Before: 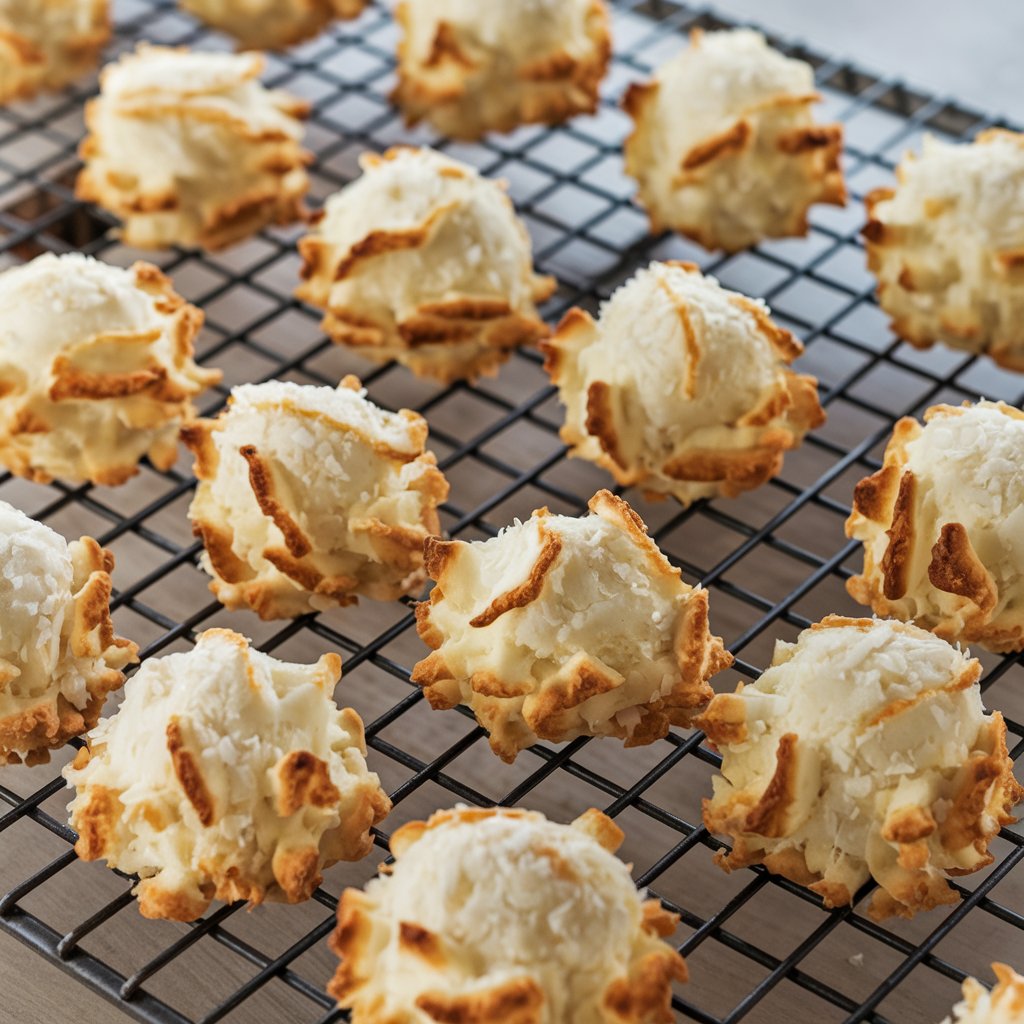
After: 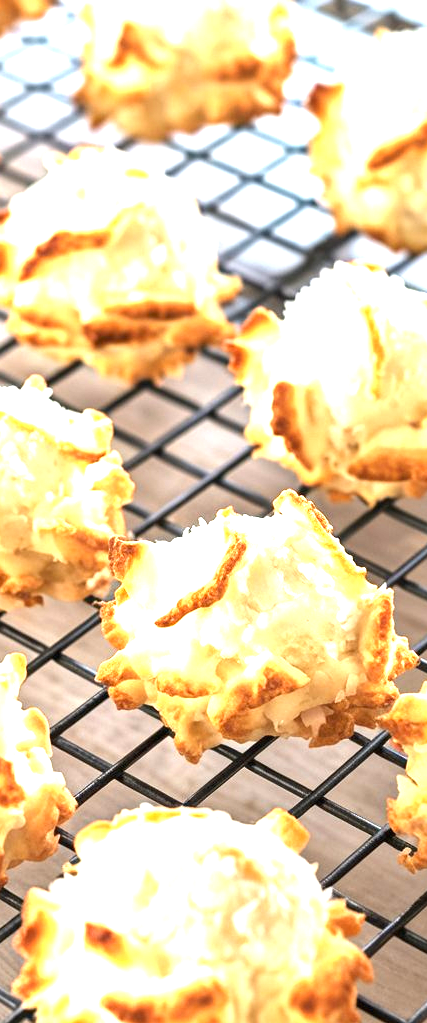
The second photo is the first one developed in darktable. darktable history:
crop: left 30.856%, right 27.43%
exposure: black level correction 0, exposure 1.991 EV, compensate exposure bias true, compensate highlight preservation false
